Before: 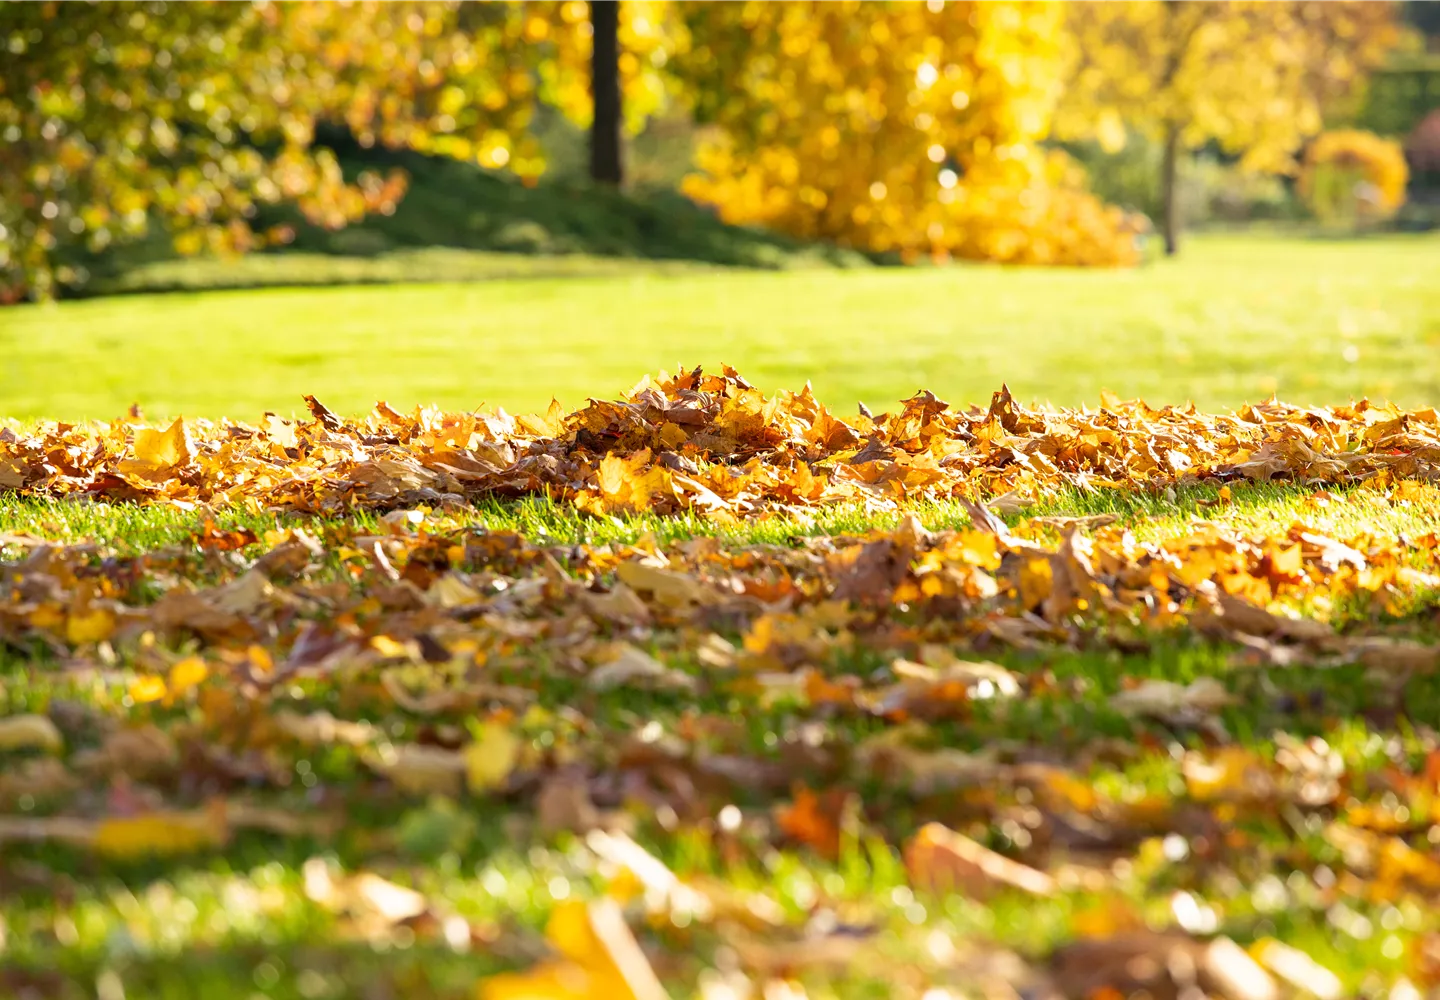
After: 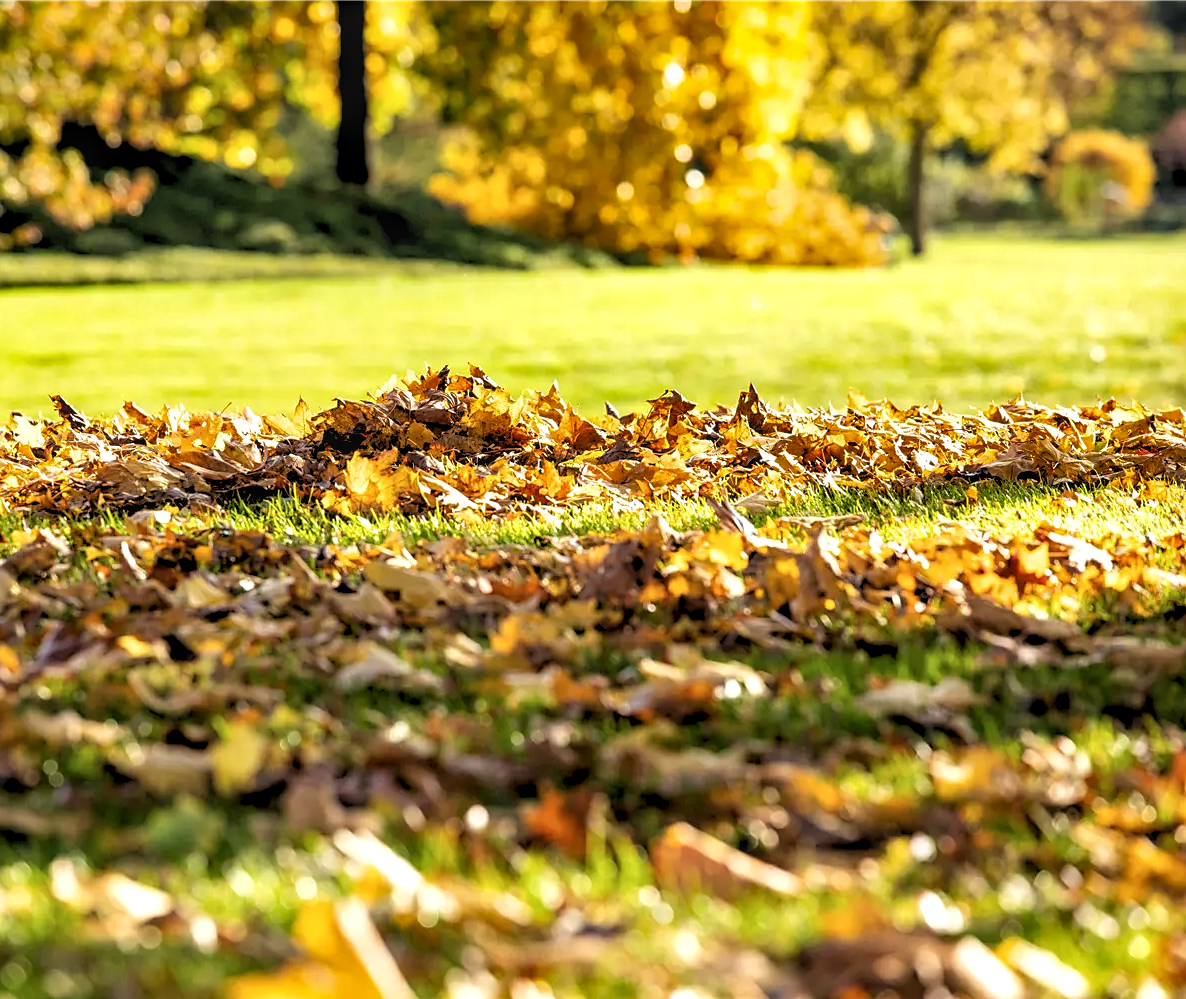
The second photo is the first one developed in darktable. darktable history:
contrast brightness saturation: saturation -0.05
crop: left 17.582%, bottom 0.031%
sharpen: radius 1.864, amount 0.398, threshold 1.271
shadows and highlights: shadows 60, soften with gaussian
local contrast: on, module defaults
rgb levels: levels [[0.034, 0.472, 0.904], [0, 0.5, 1], [0, 0.5, 1]]
